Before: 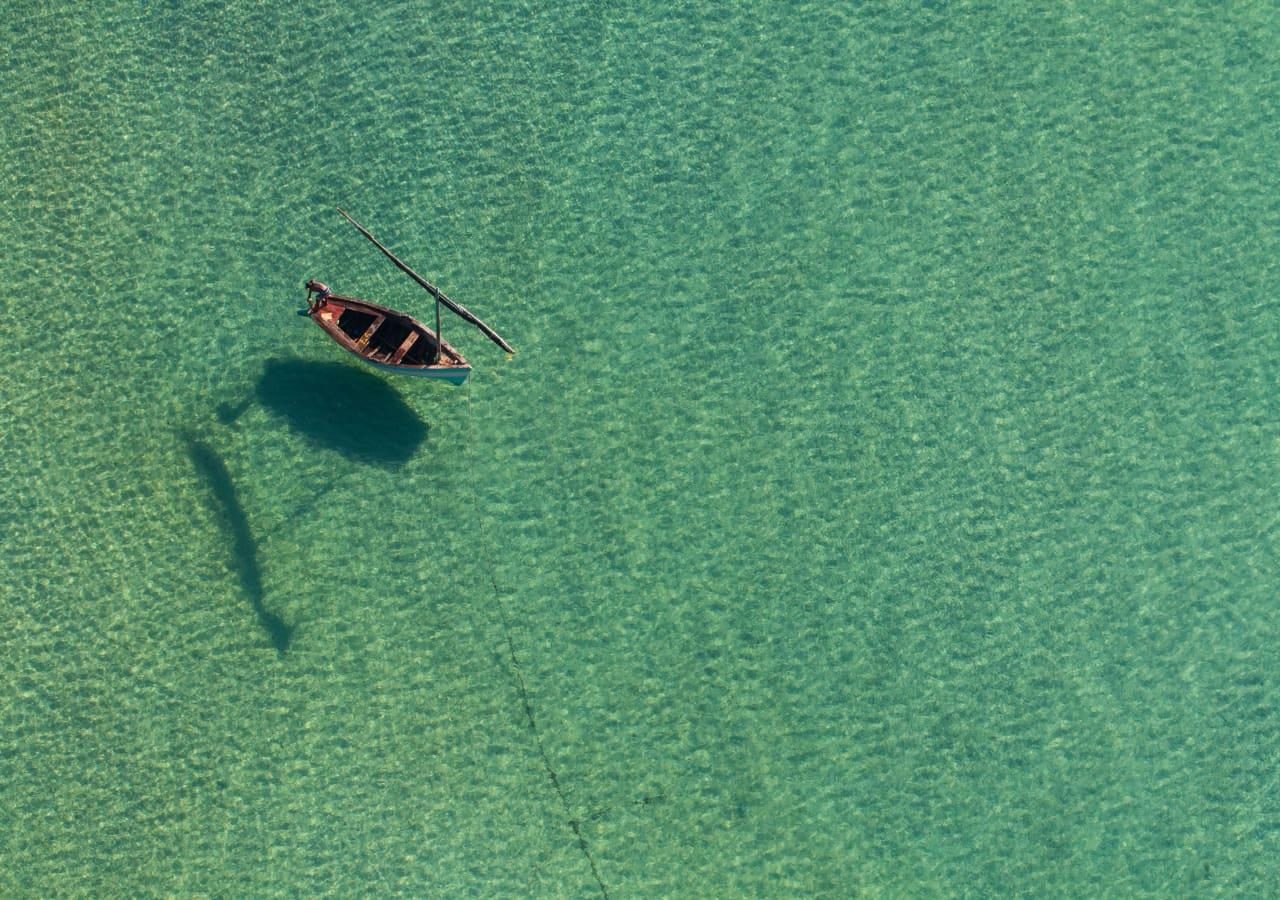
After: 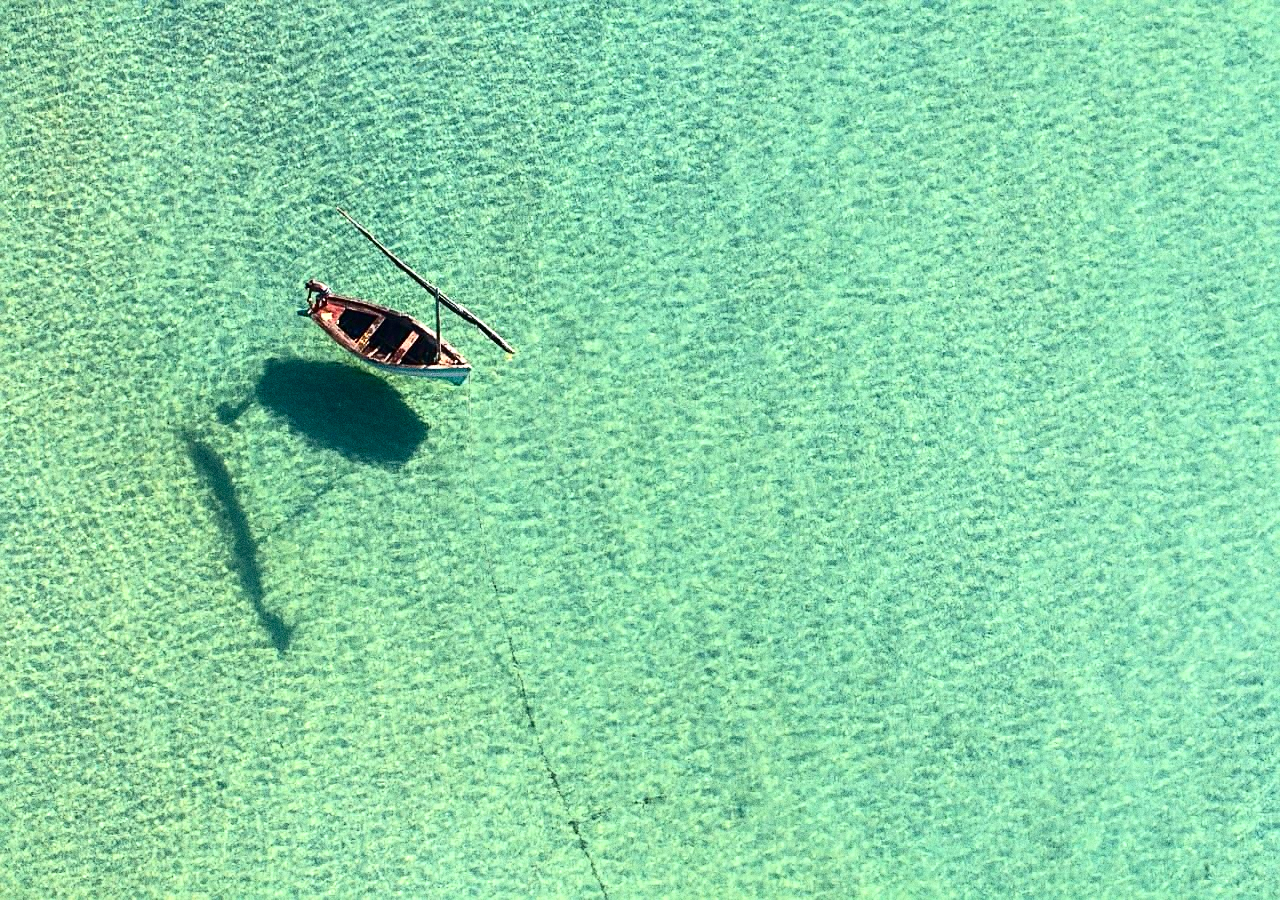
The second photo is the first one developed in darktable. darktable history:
grain: coarseness 0.09 ISO, strength 40%
sharpen: on, module defaults
exposure: black level correction 0, exposure 0.9 EV, compensate highlight preservation false
contrast brightness saturation: contrast 0.28
